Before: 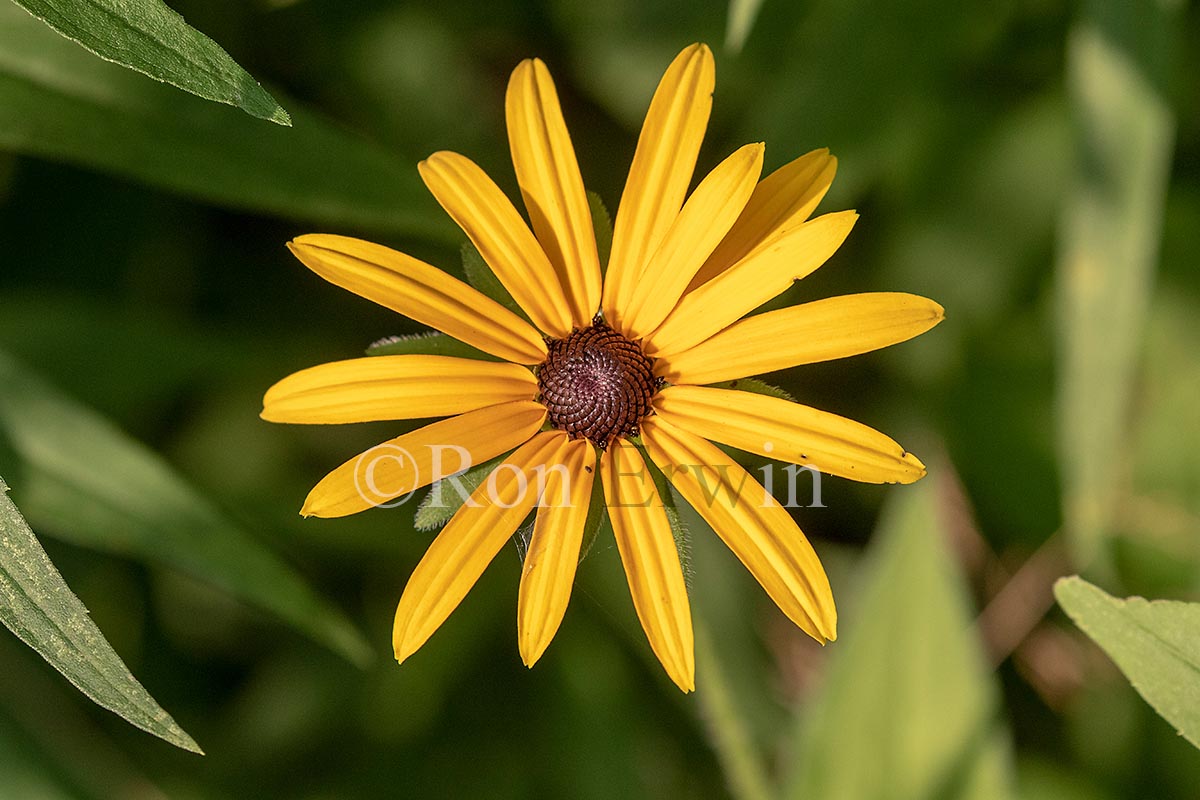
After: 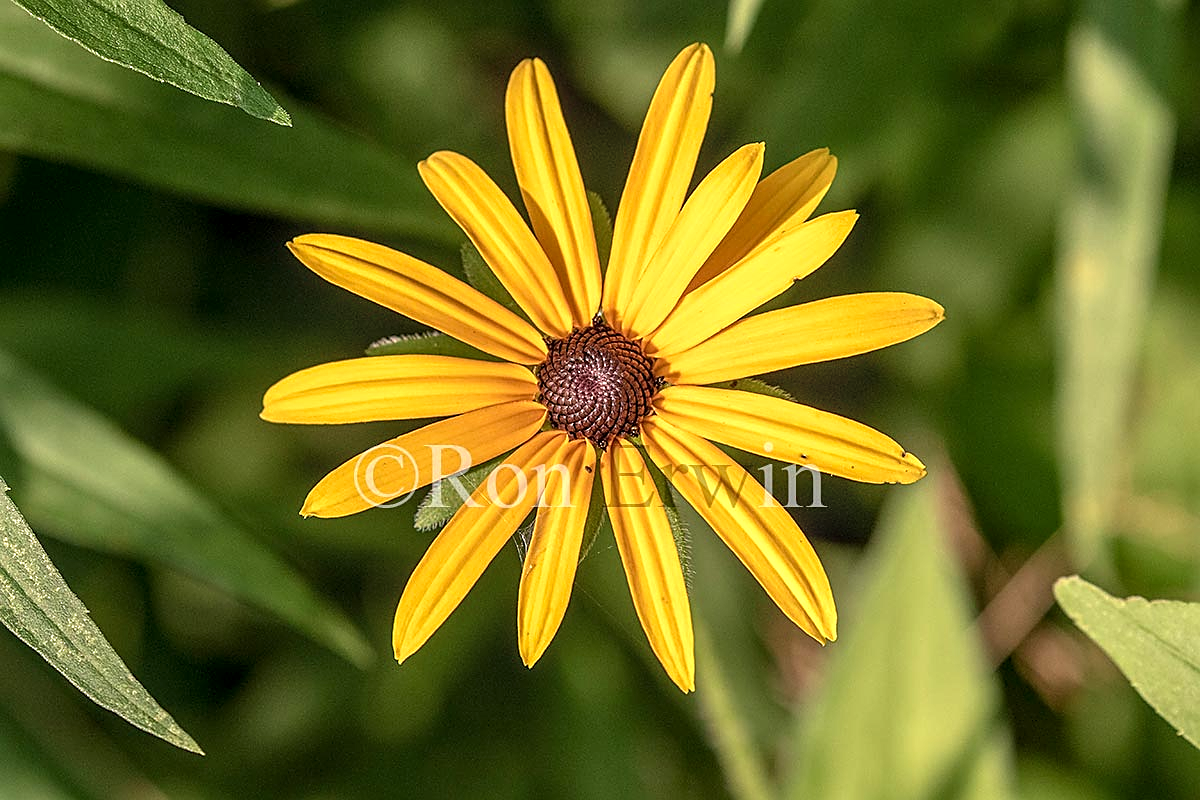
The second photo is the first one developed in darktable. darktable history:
exposure: black level correction 0, exposure 0.395 EV, compensate highlight preservation false
sharpen: on, module defaults
local contrast: on, module defaults
